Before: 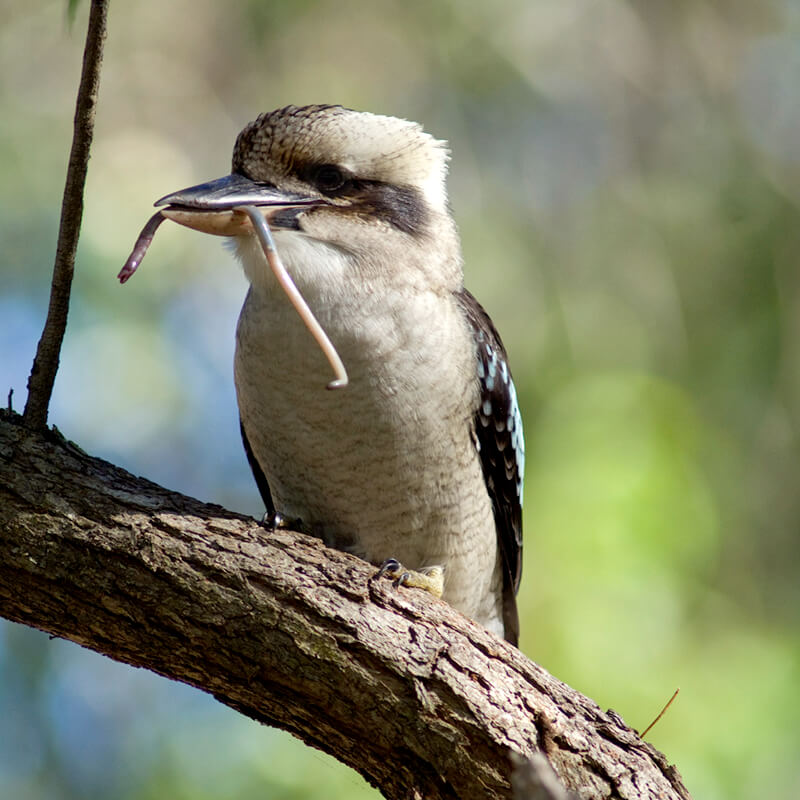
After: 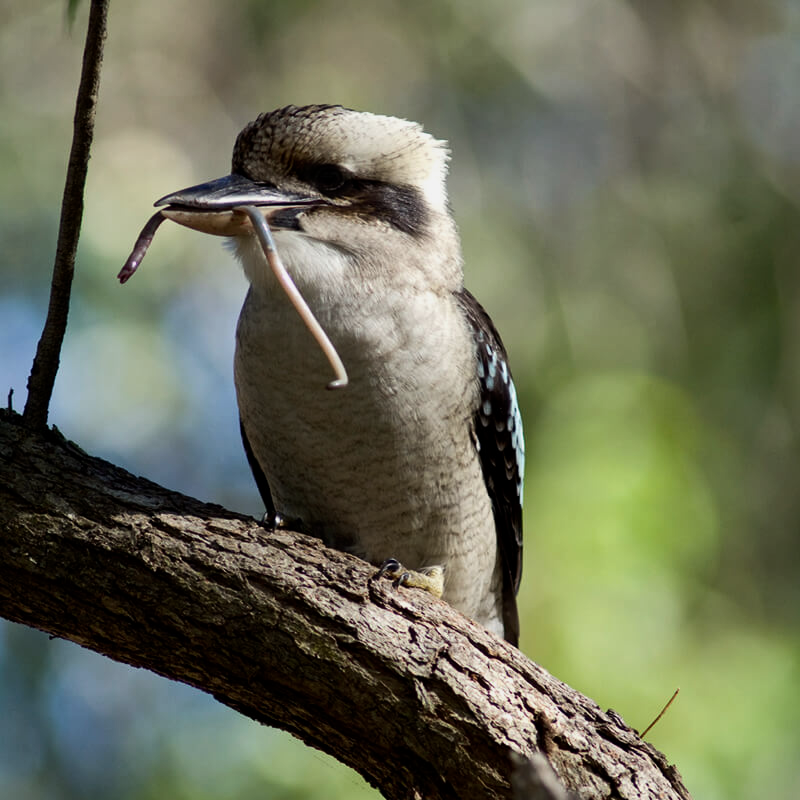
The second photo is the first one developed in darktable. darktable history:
tone equalizer: -8 EV -0.764 EV, -7 EV -0.739 EV, -6 EV -0.586 EV, -5 EV -0.377 EV, -3 EV 0.386 EV, -2 EV 0.6 EV, -1 EV 0.676 EV, +0 EV 0.77 EV, edges refinement/feathering 500, mask exposure compensation -1.57 EV, preserve details no
exposure: black level correction 0, exposure -0.8 EV, compensate highlight preservation false
